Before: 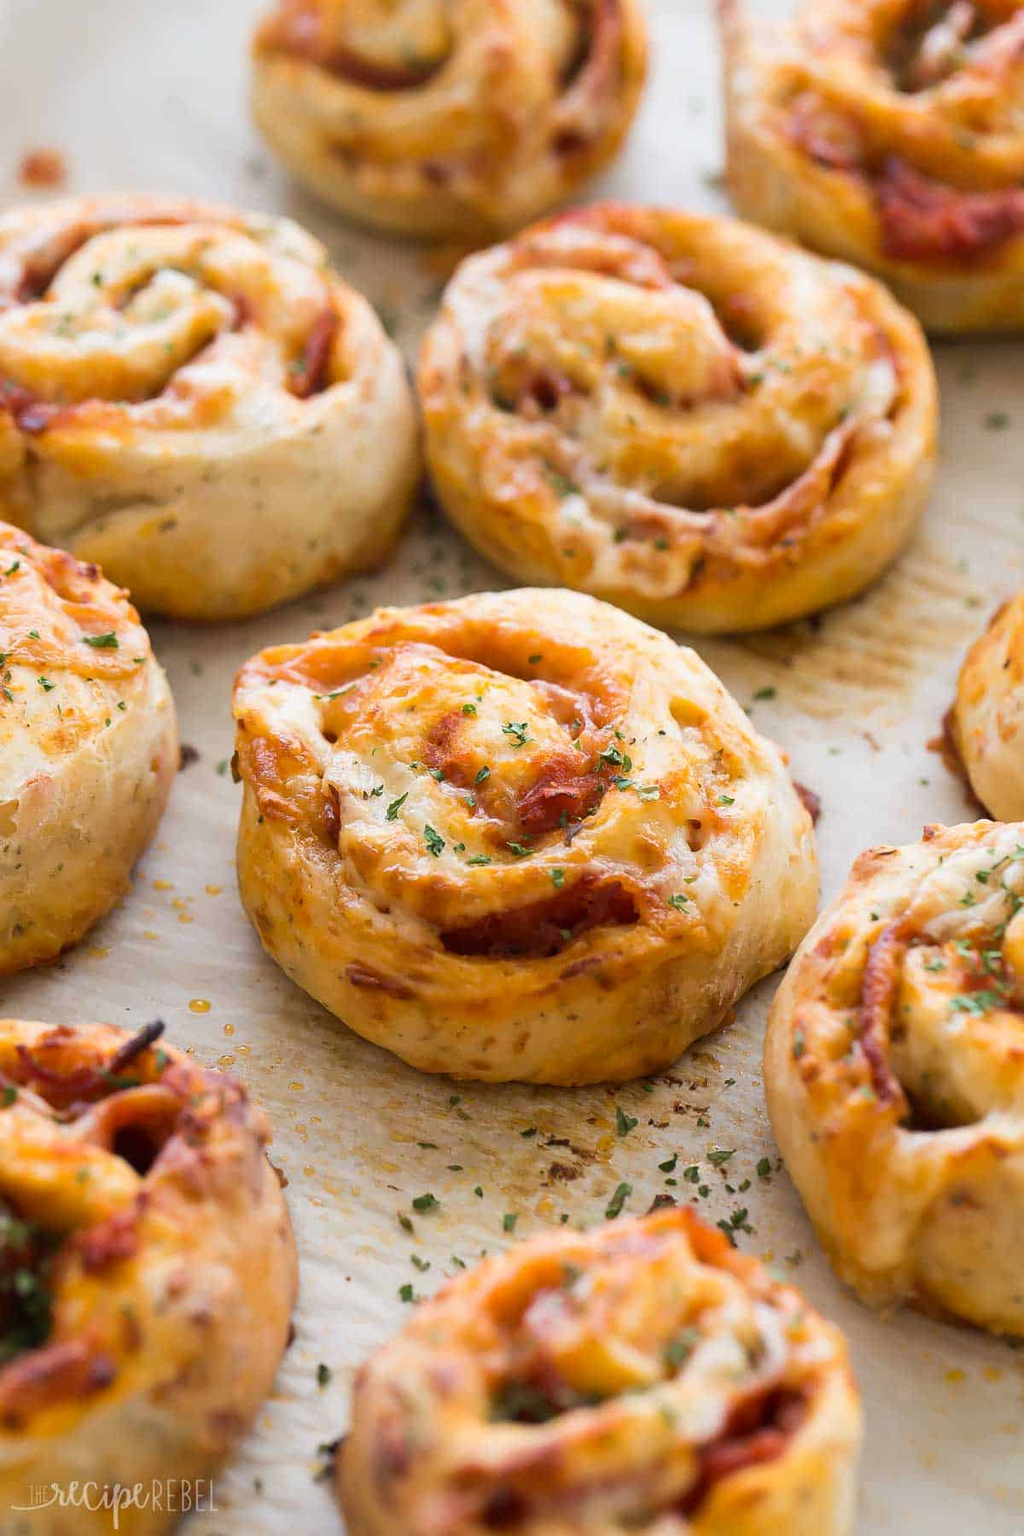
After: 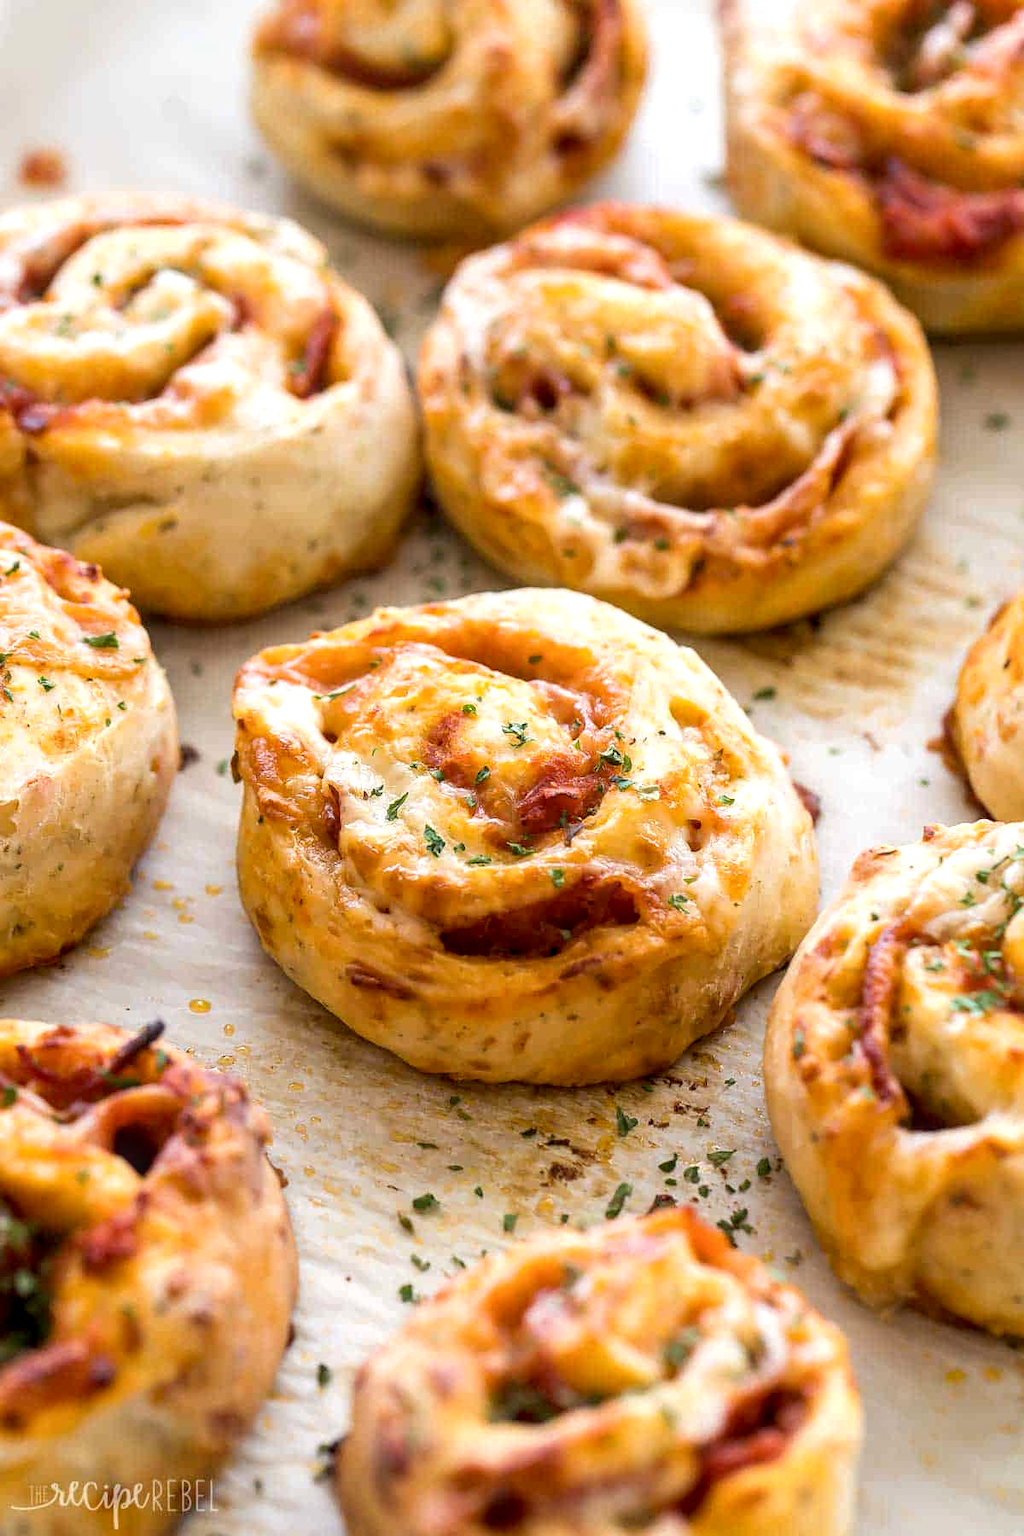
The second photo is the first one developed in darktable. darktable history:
exposure: black level correction 0.005, exposure 0.277 EV, compensate highlight preservation false
local contrast: on, module defaults
color balance rgb: perceptual saturation grading › global saturation 0.757%
